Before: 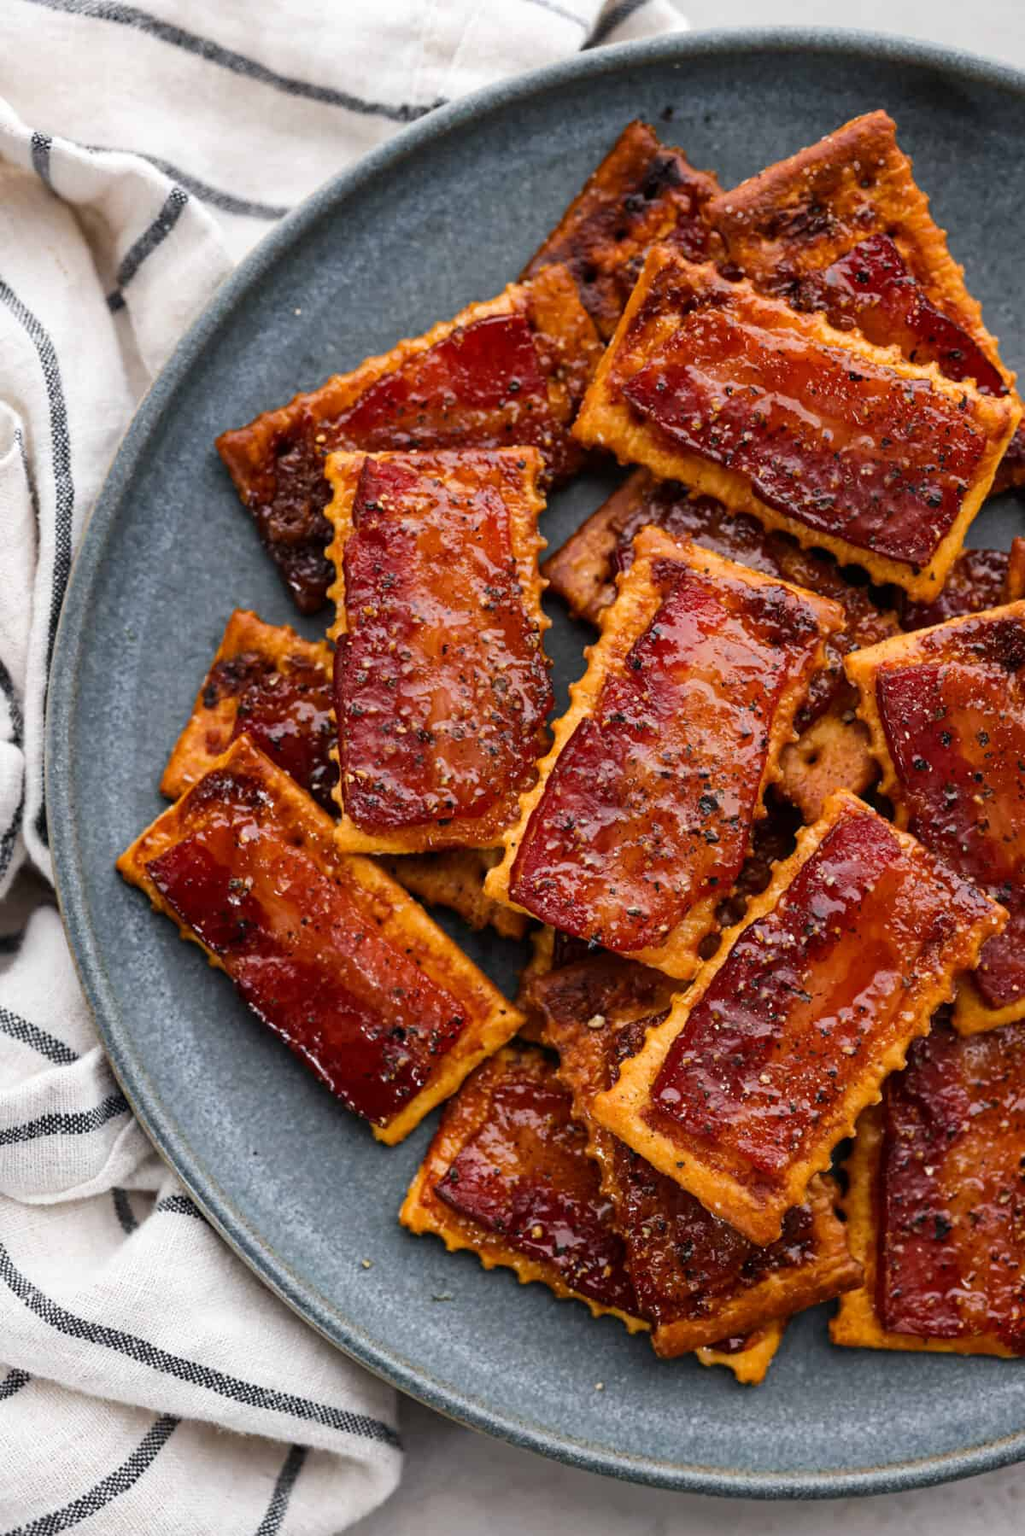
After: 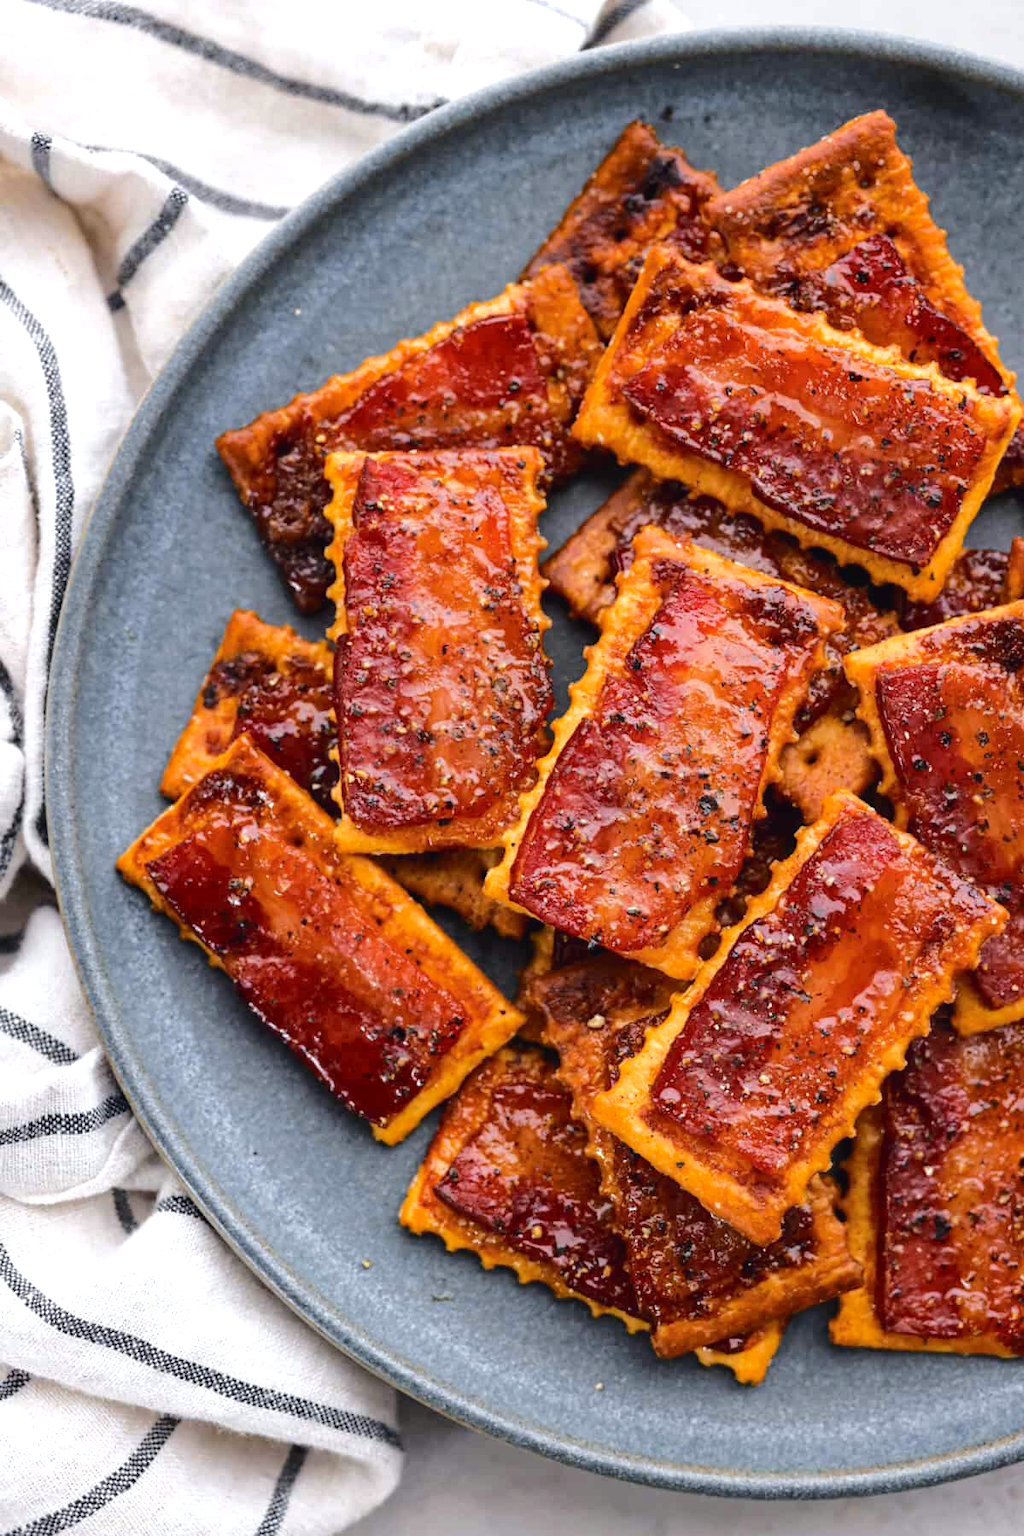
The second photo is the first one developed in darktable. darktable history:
white balance: emerald 1
exposure: black level correction 0.001, exposure 0.5 EV, compensate exposure bias true, compensate highlight preservation false
tone curve: curves: ch0 [(0, 0.026) (0.175, 0.178) (0.463, 0.502) (0.796, 0.764) (1, 0.961)]; ch1 [(0, 0) (0.437, 0.398) (0.469, 0.472) (0.505, 0.504) (0.553, 0.552) (1, 1)]; ch2 [(0, 0) (0.505, 0.495) (0.579, 0.579) (1, 1)], color space Lab, independent channels, preserve colors none
